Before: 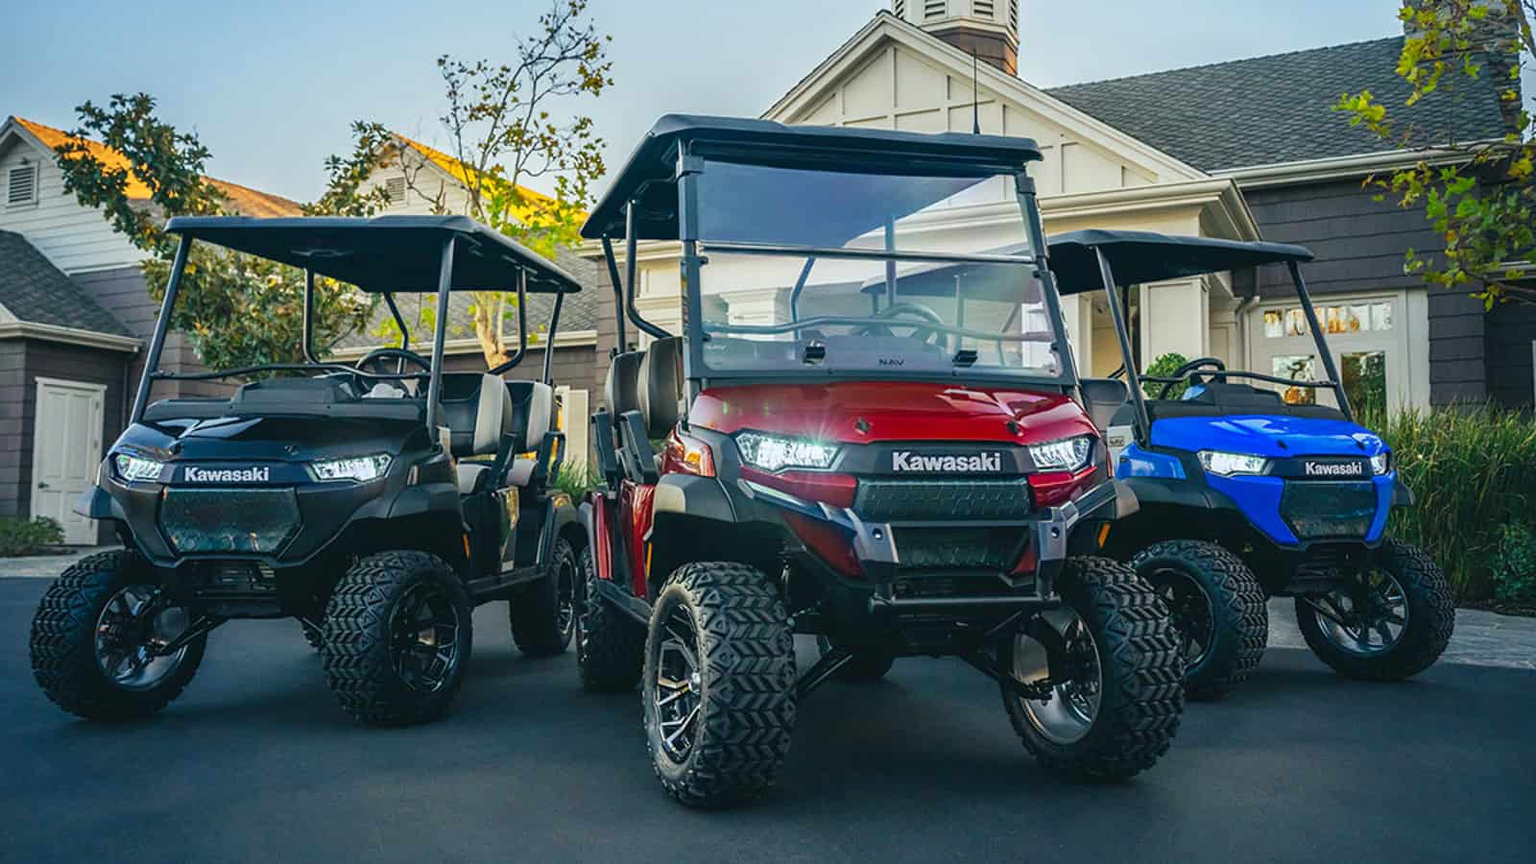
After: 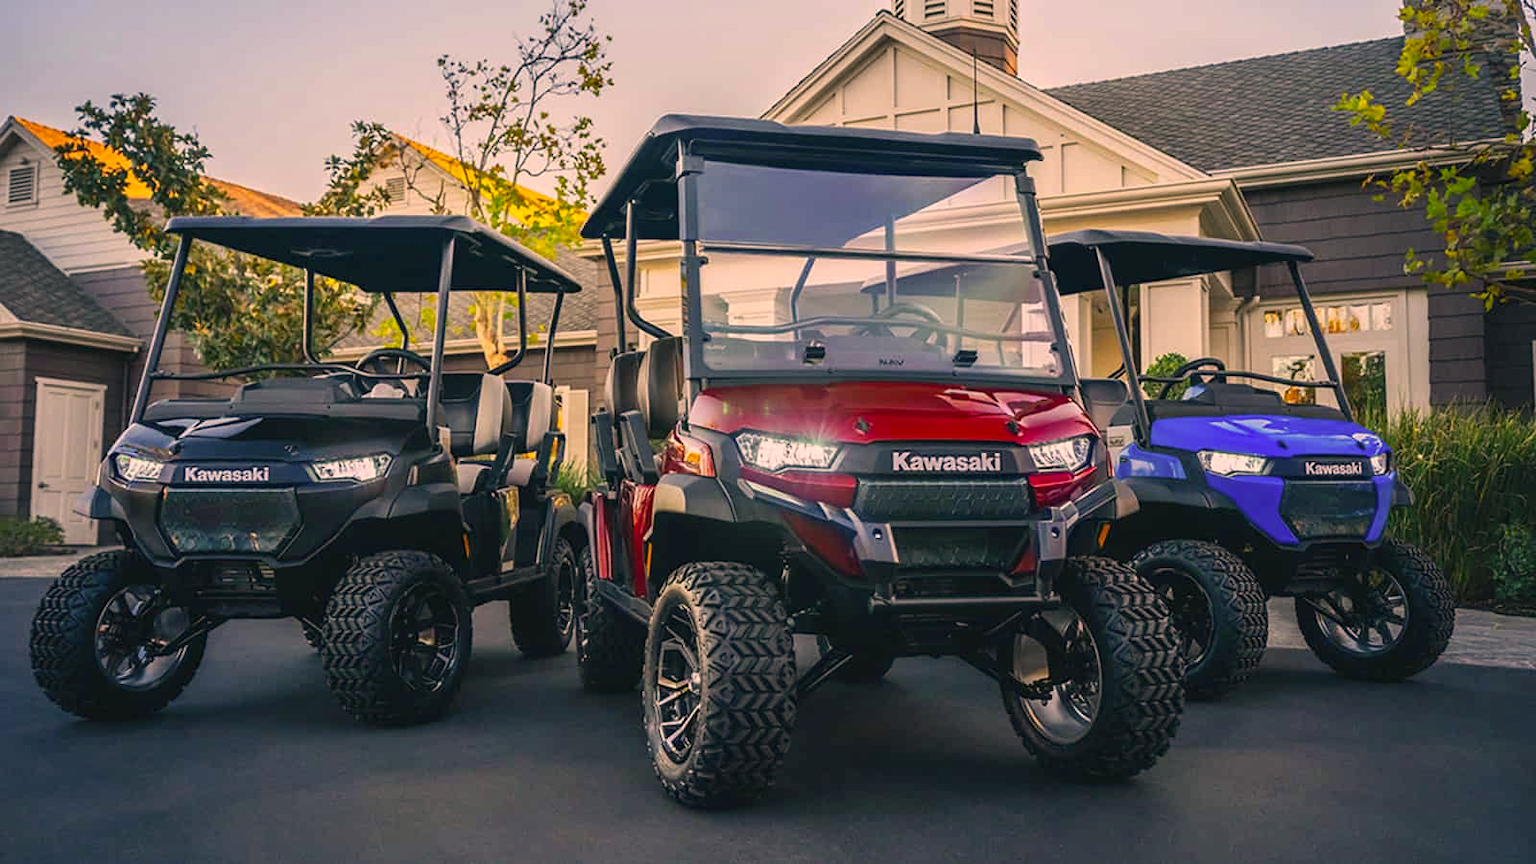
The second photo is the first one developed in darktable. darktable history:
color correction: highlights a* 21.16, highlights b* 19.61
exposure: exposure -0.048 EV, compensate highlight preservation false
